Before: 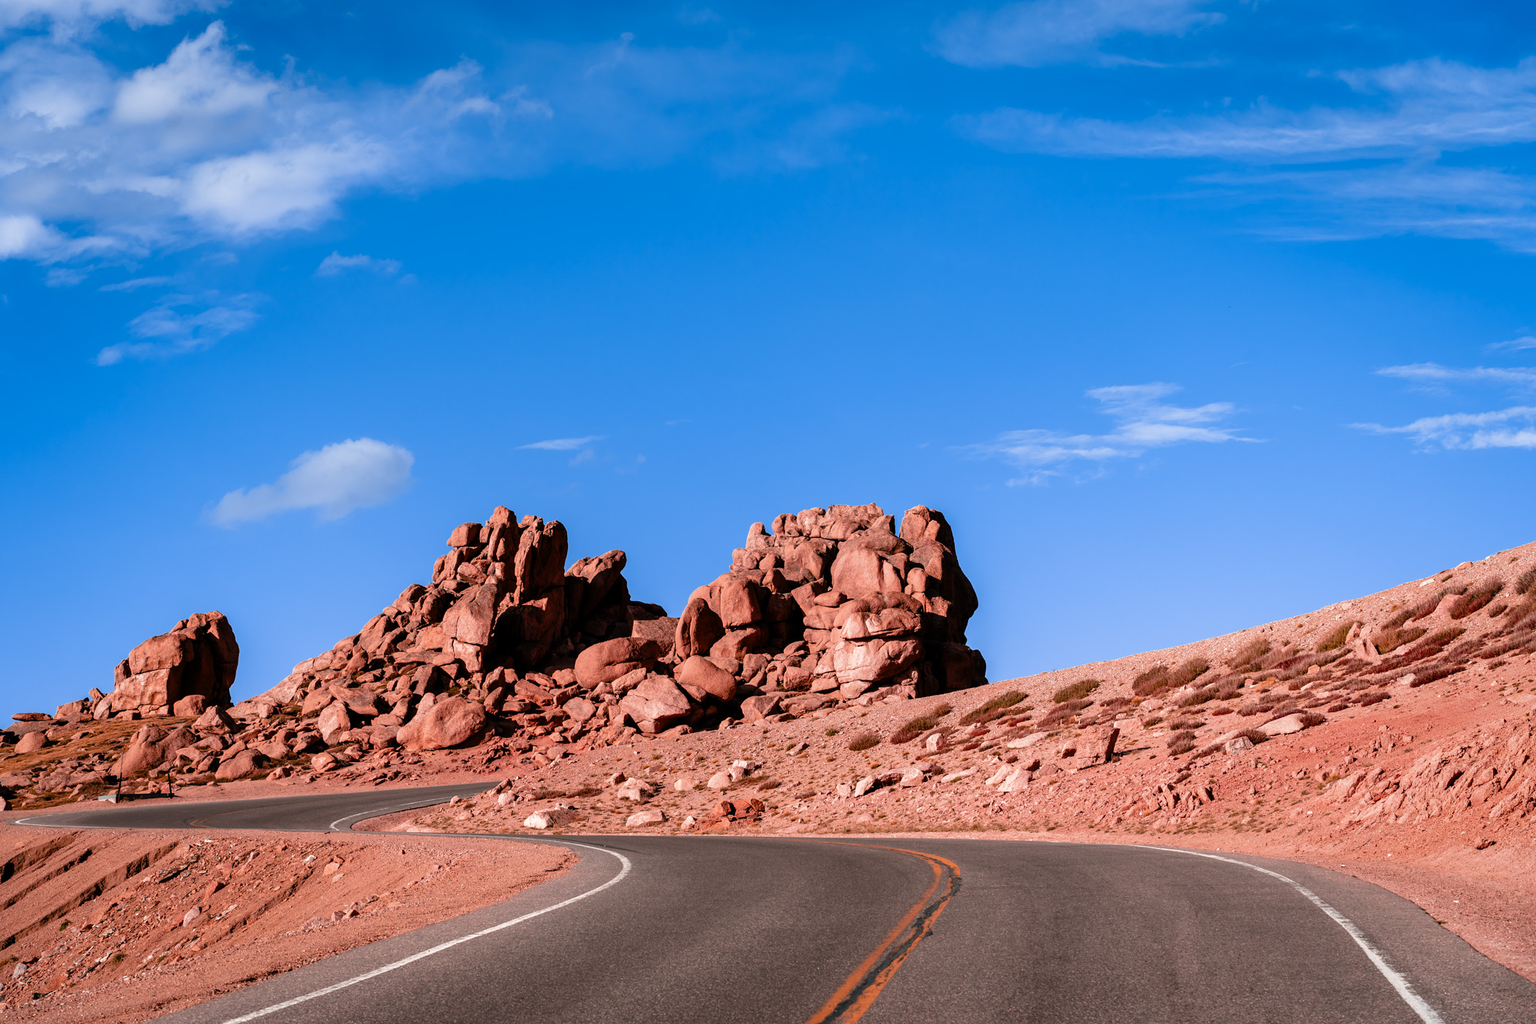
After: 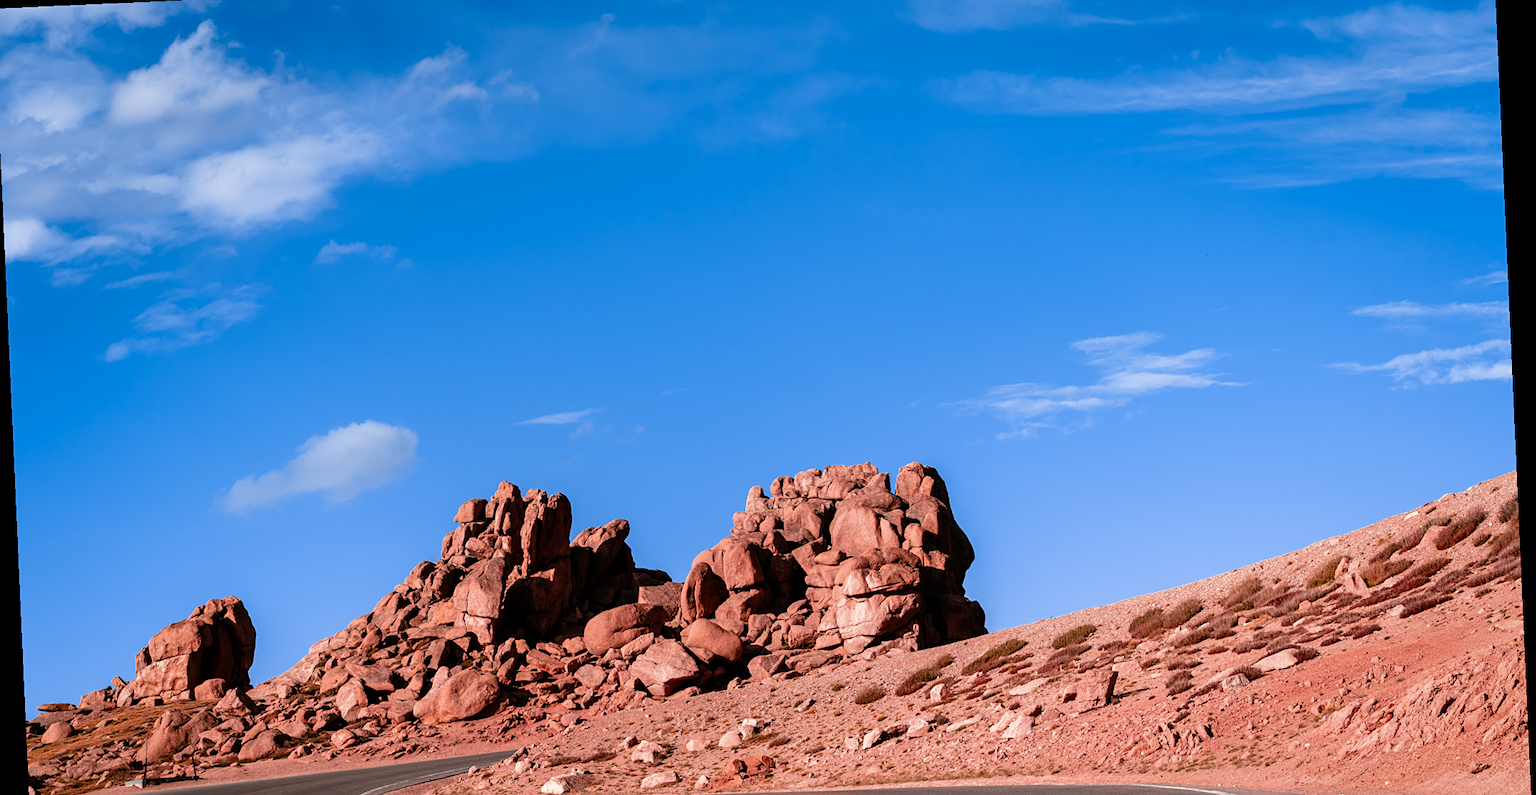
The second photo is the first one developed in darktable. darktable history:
sharpen: amount 0.2
rotate and perspective: rotation -2.56°, automatic cropping off
crop: left 0.387%, top 5.469%, bottom 19.809%
